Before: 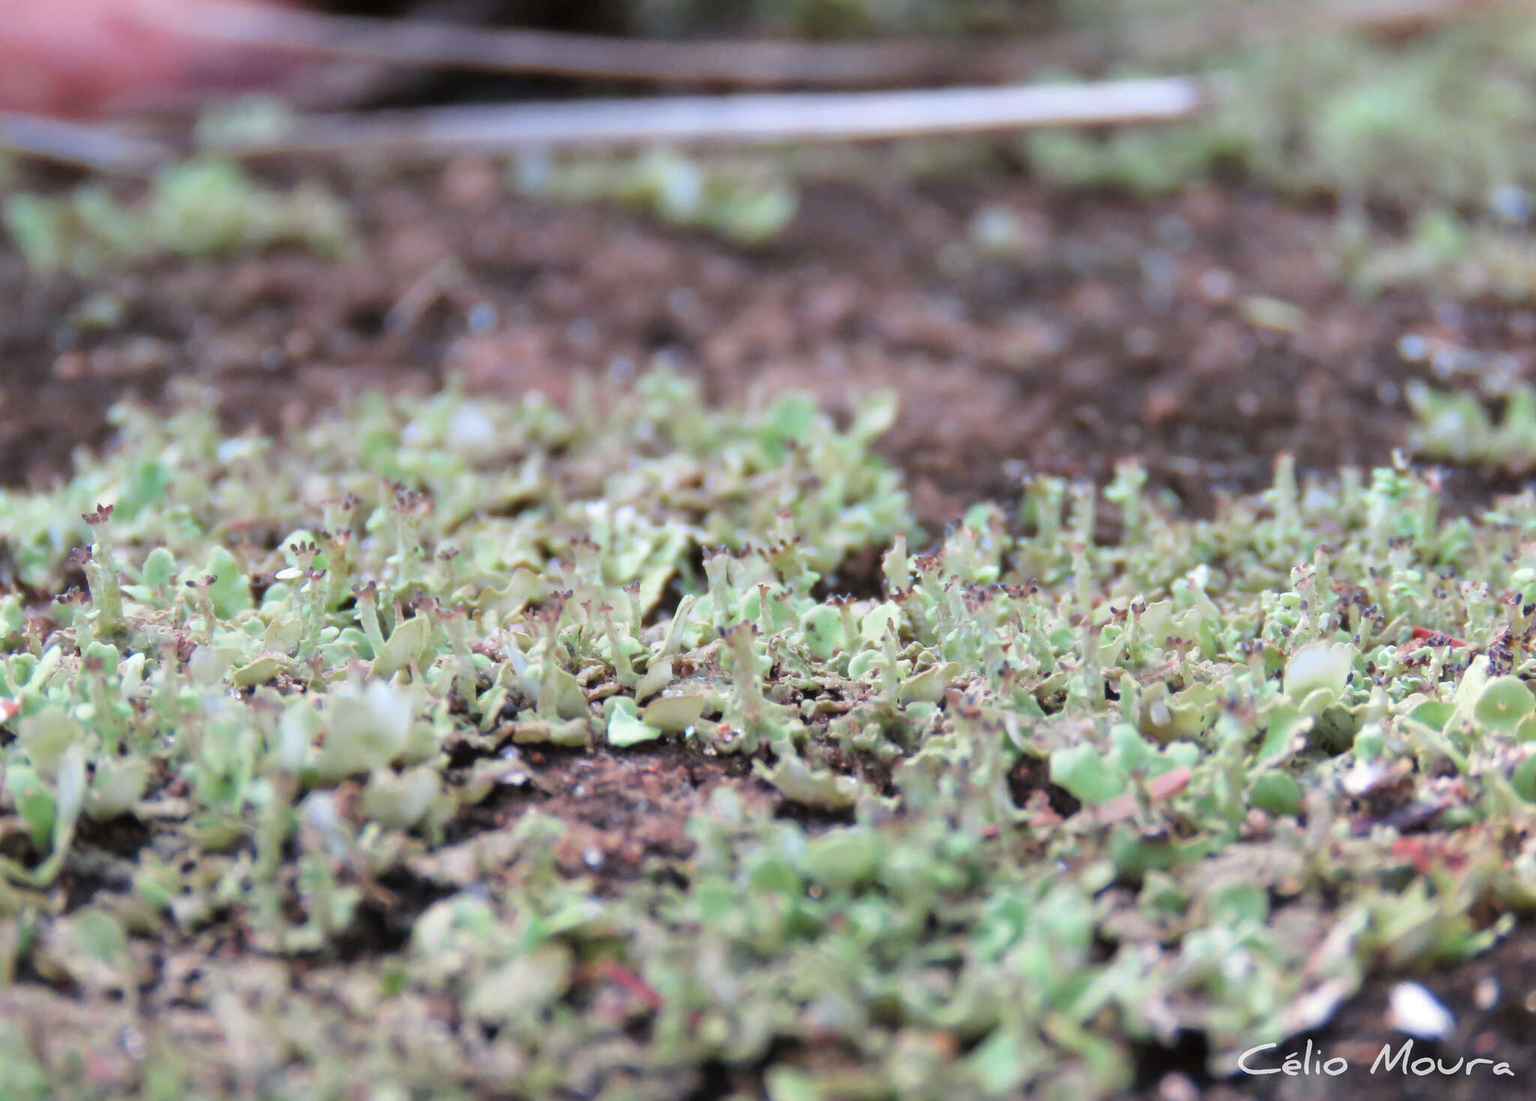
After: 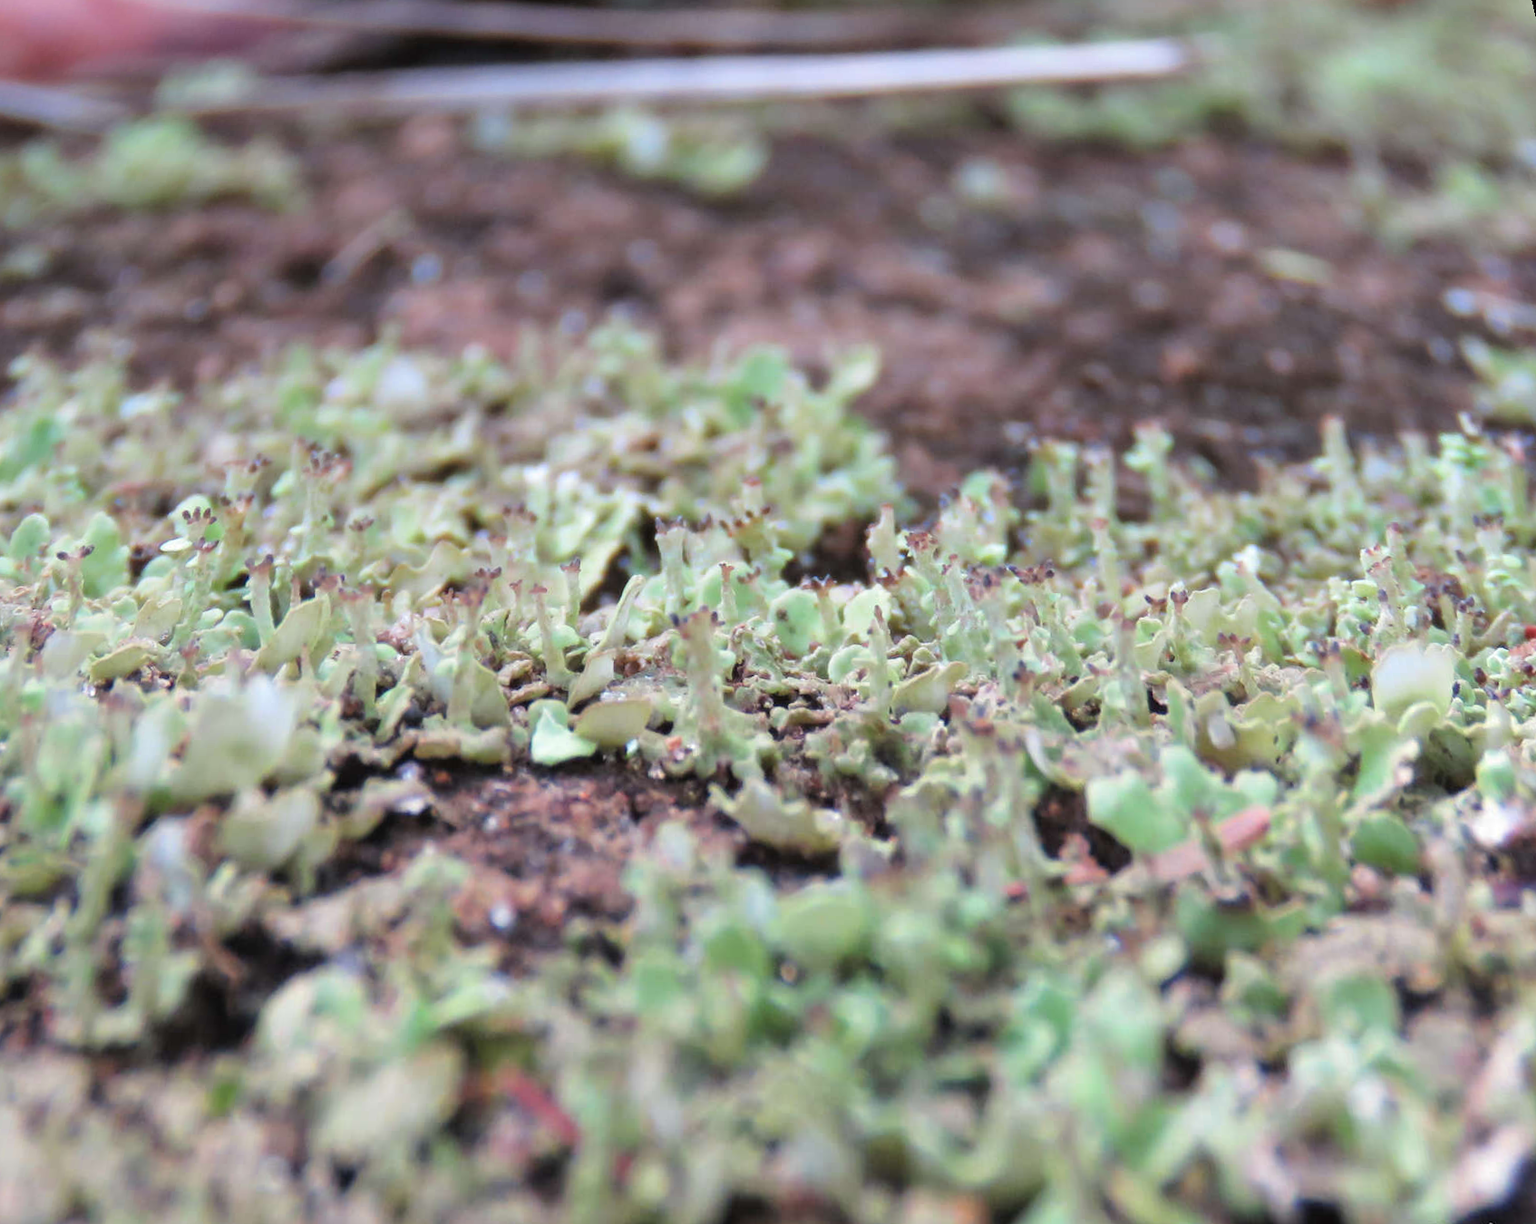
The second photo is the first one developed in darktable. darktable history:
rotate and perspective: rotation 0.72°, lens shift (vertical) -0.352, lens shift (horizontal) -0.051, crop left 0.152, crop right 0.859, crop top 0.019, crop bottom 0.964
crop: top 0.448%, right 0.264%, bottom 5.045%
